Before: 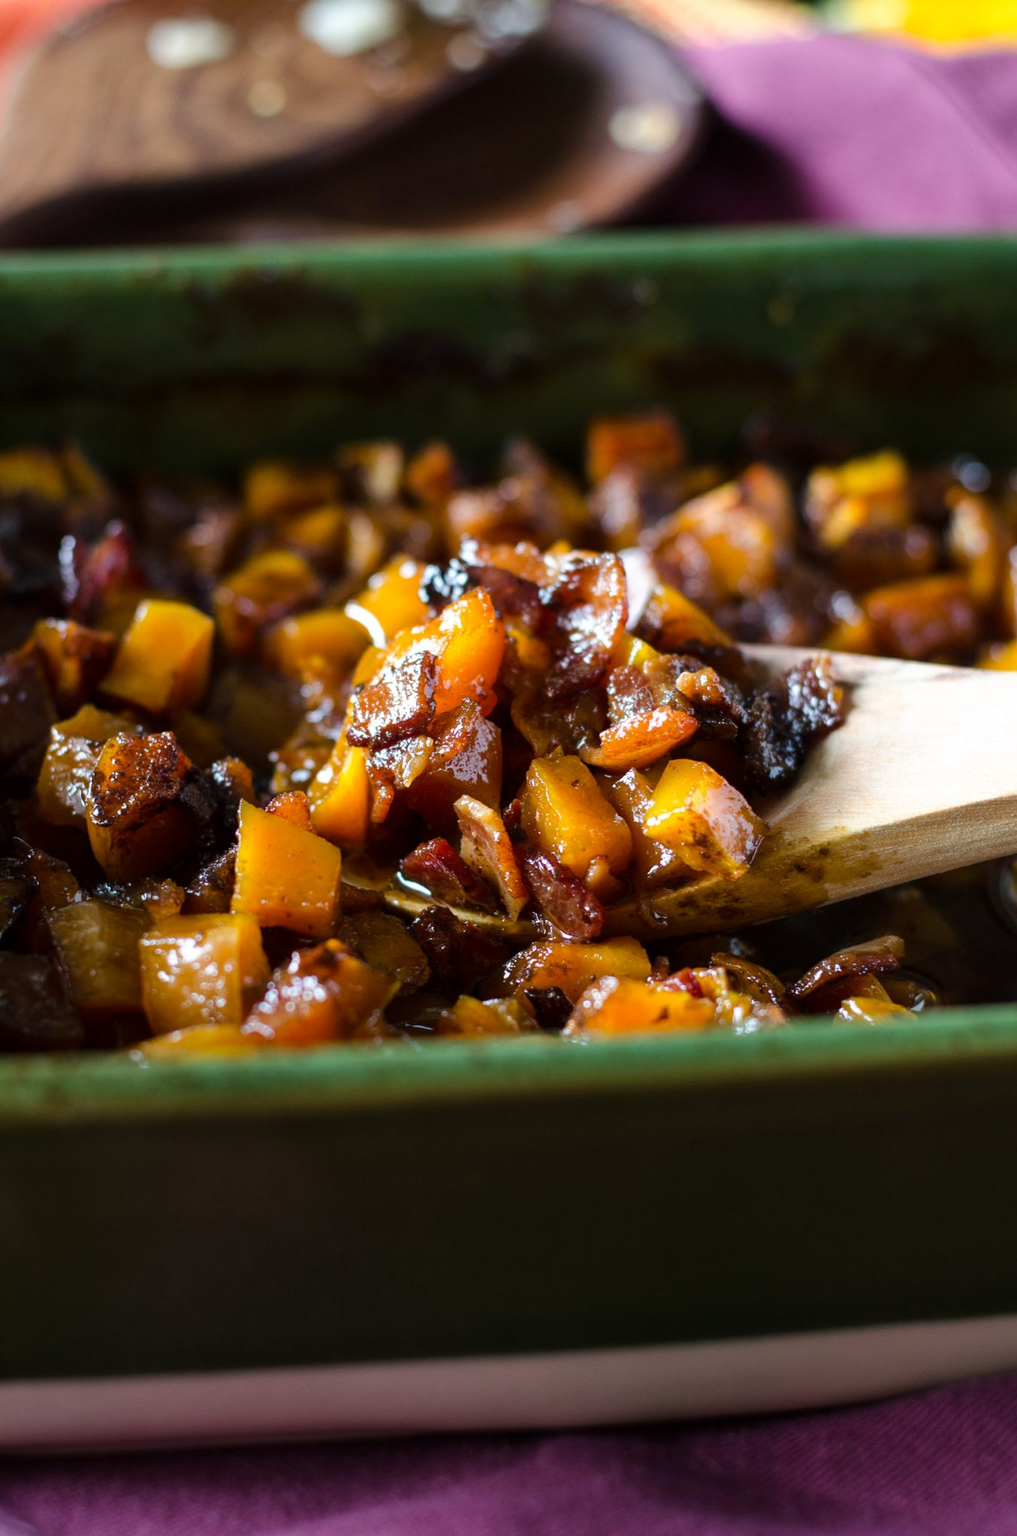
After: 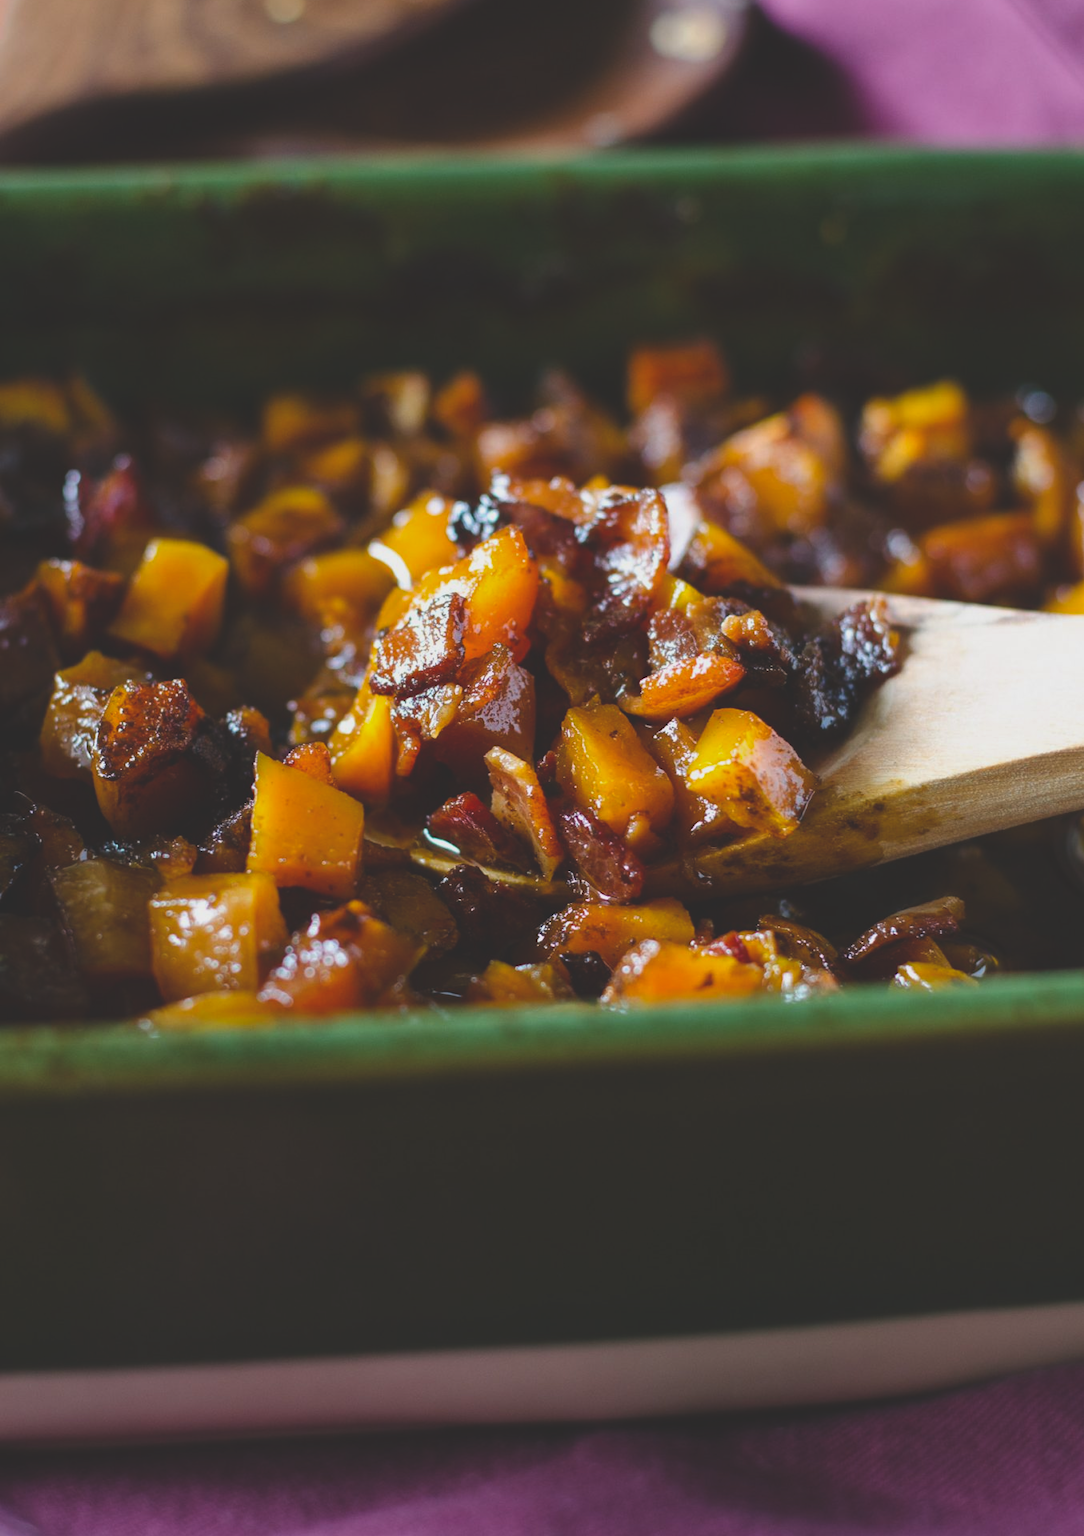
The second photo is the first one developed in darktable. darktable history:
color balance rgb: perceptual saturation grading › global saturation 20%, global vibrance 10%
contrast brightness saturation: contrast -0.08, brightness -0.04, saturation -0.11
exposure: black level correction -0.025, exposure -0.117 EV, compensate highlight preservation false
crop and rotate: top 6.25%
